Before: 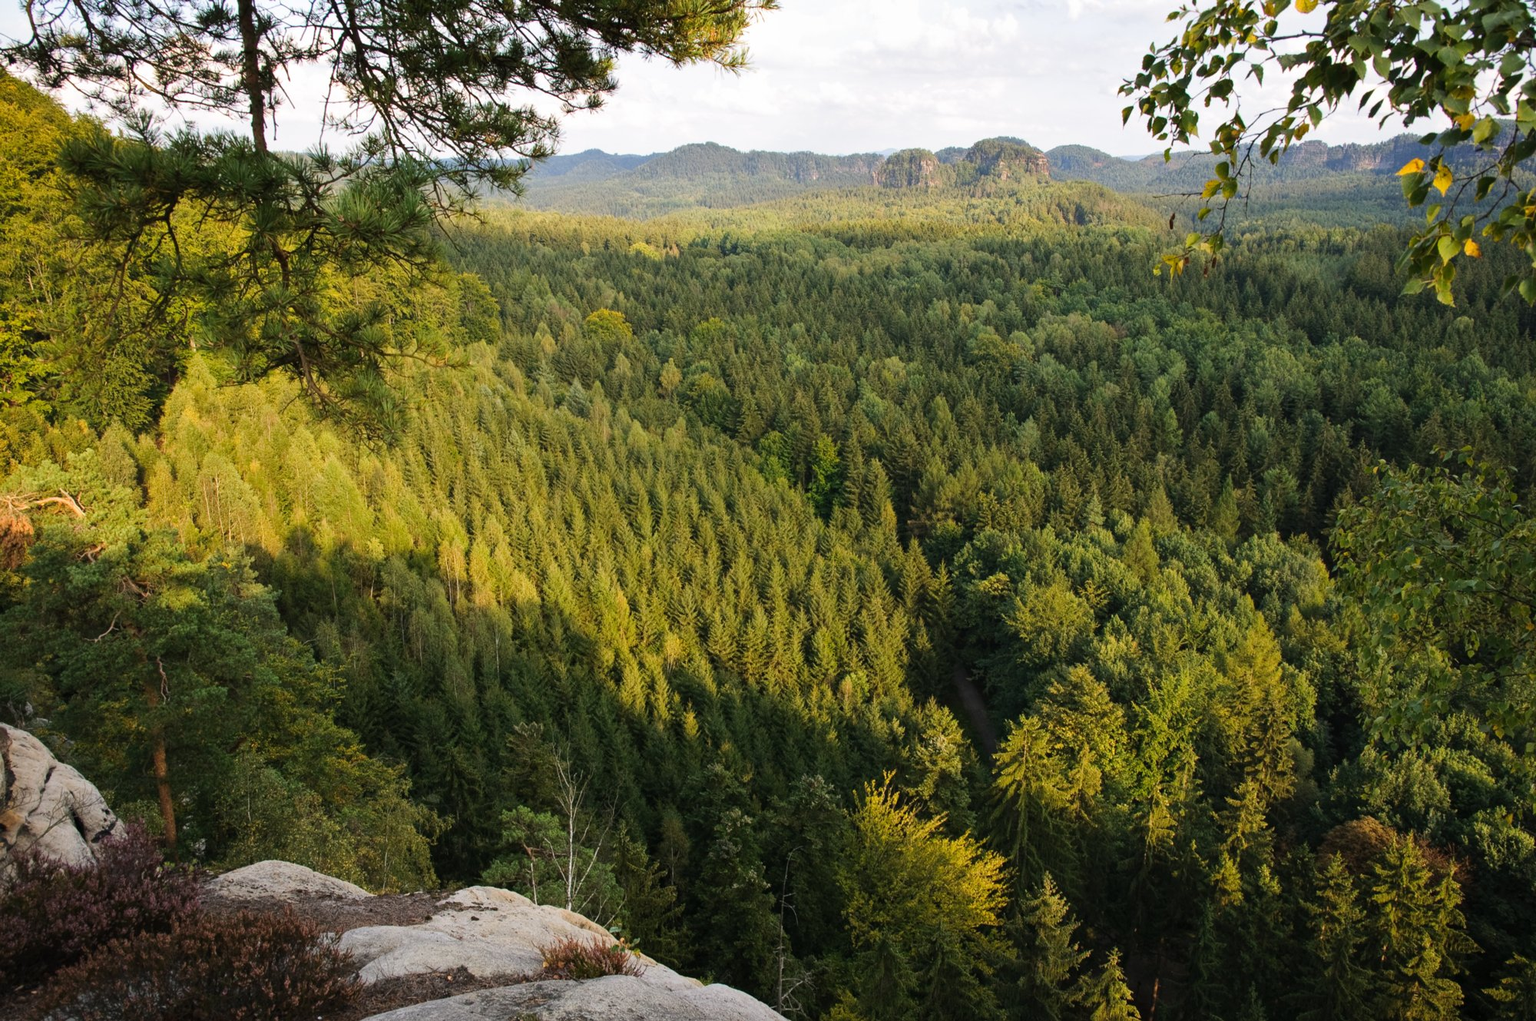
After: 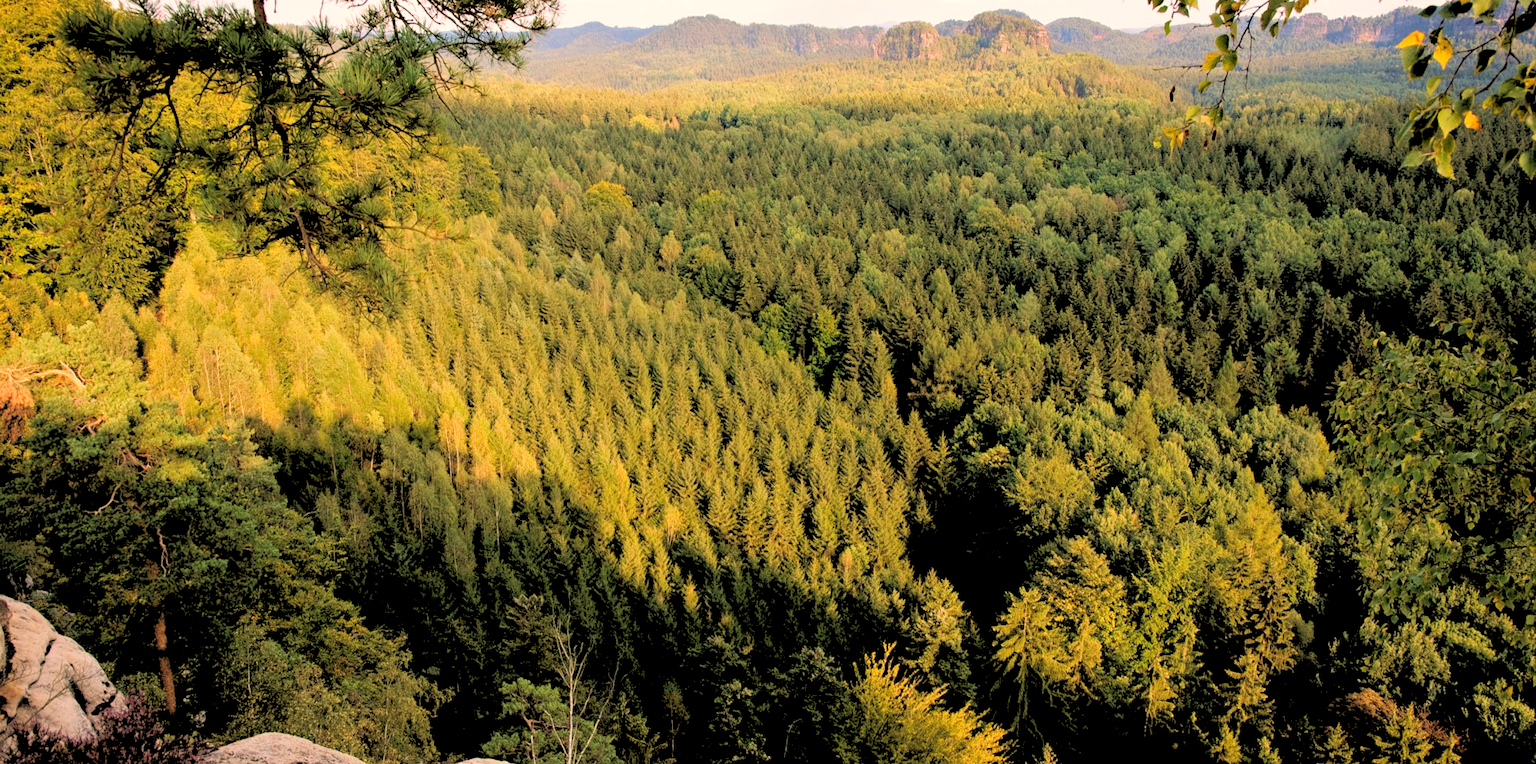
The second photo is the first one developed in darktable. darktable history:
crop and rotate: top 12.5%, bottom 12.5%
velvia: on, module defaults
rgb levels: levels [[0.027, 0.429, 0.996], [0, 0.5, 1], [0, 0.5, 1]]
white balance: red 1.127, blue 0.943
